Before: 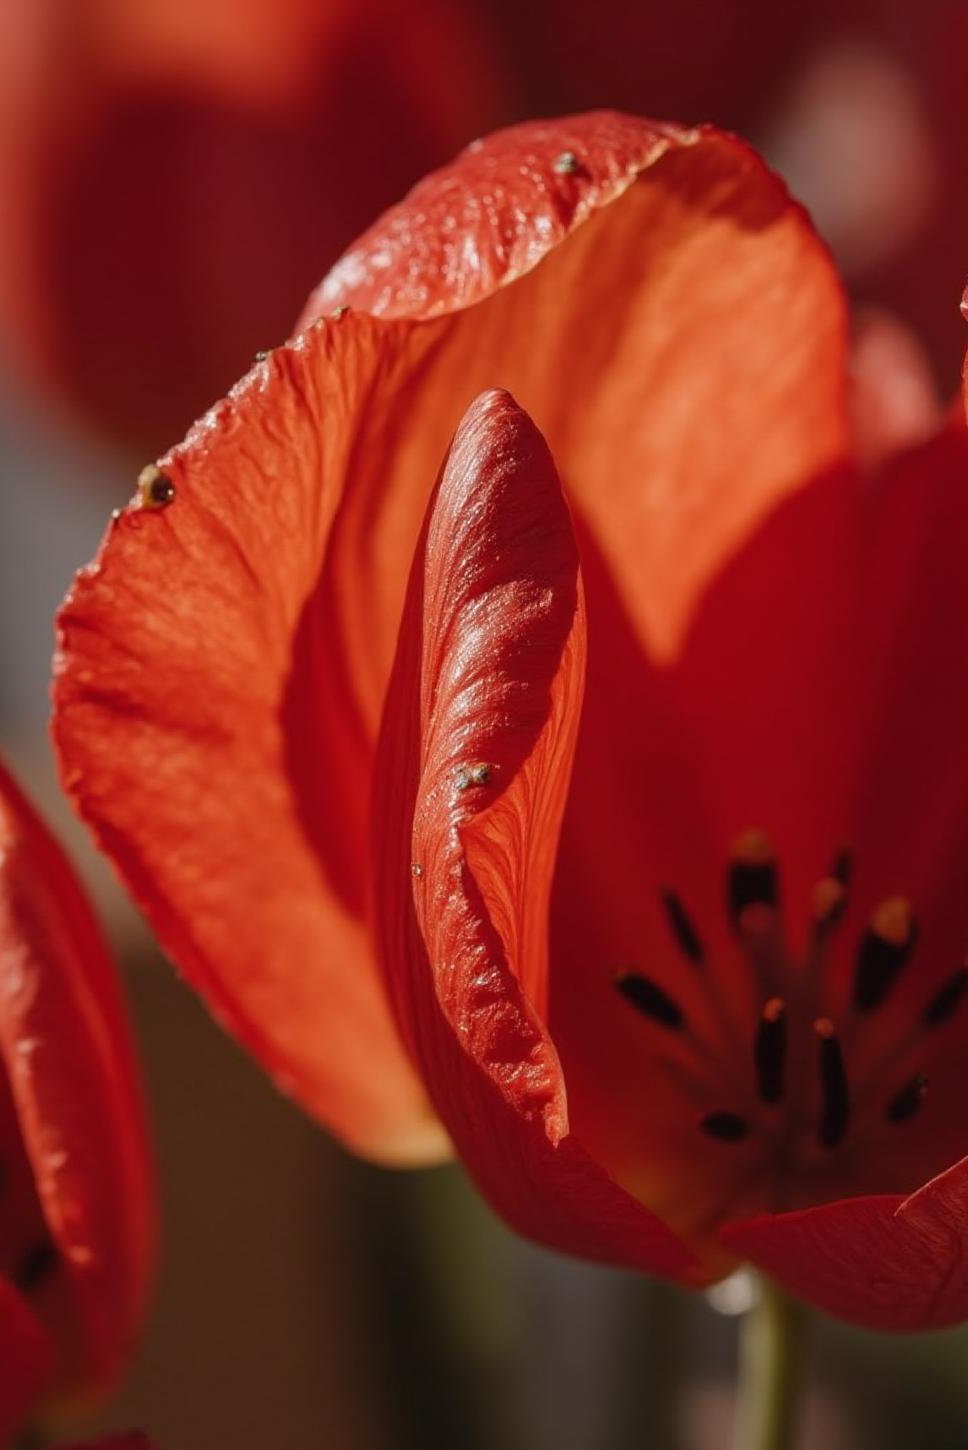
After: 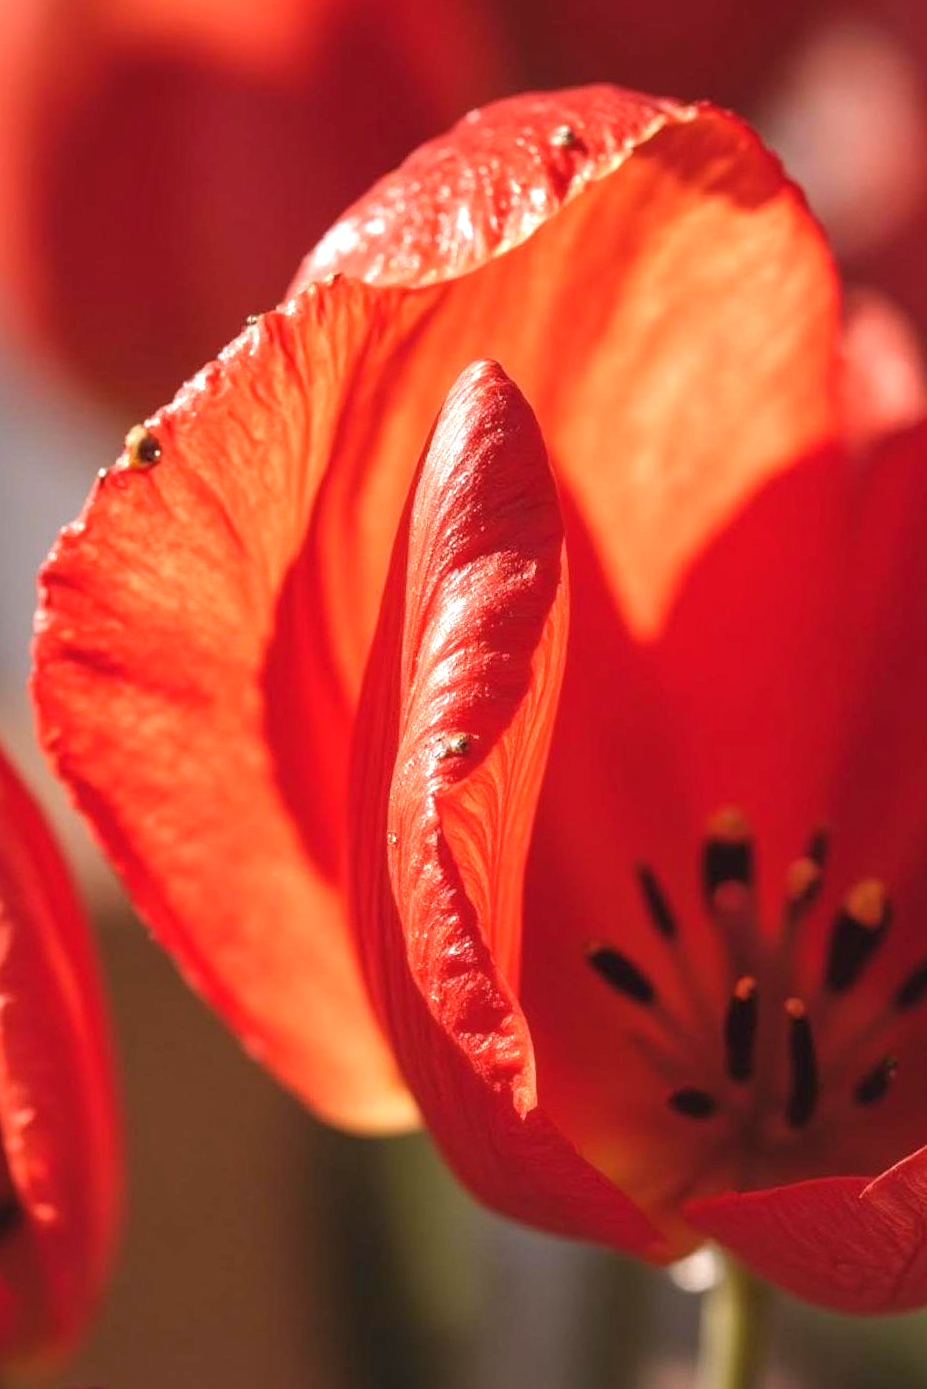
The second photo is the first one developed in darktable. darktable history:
exposure: black level correction 0, exposure 1.2 EV, compensate exposure bias true, compensate highlight preservation false
crop and rotate: angle -1.69°
color balance rgb: global vibrance 1%, saturation formula JzAzBz (2021)
white balance: red 1.004, blue 1.024
